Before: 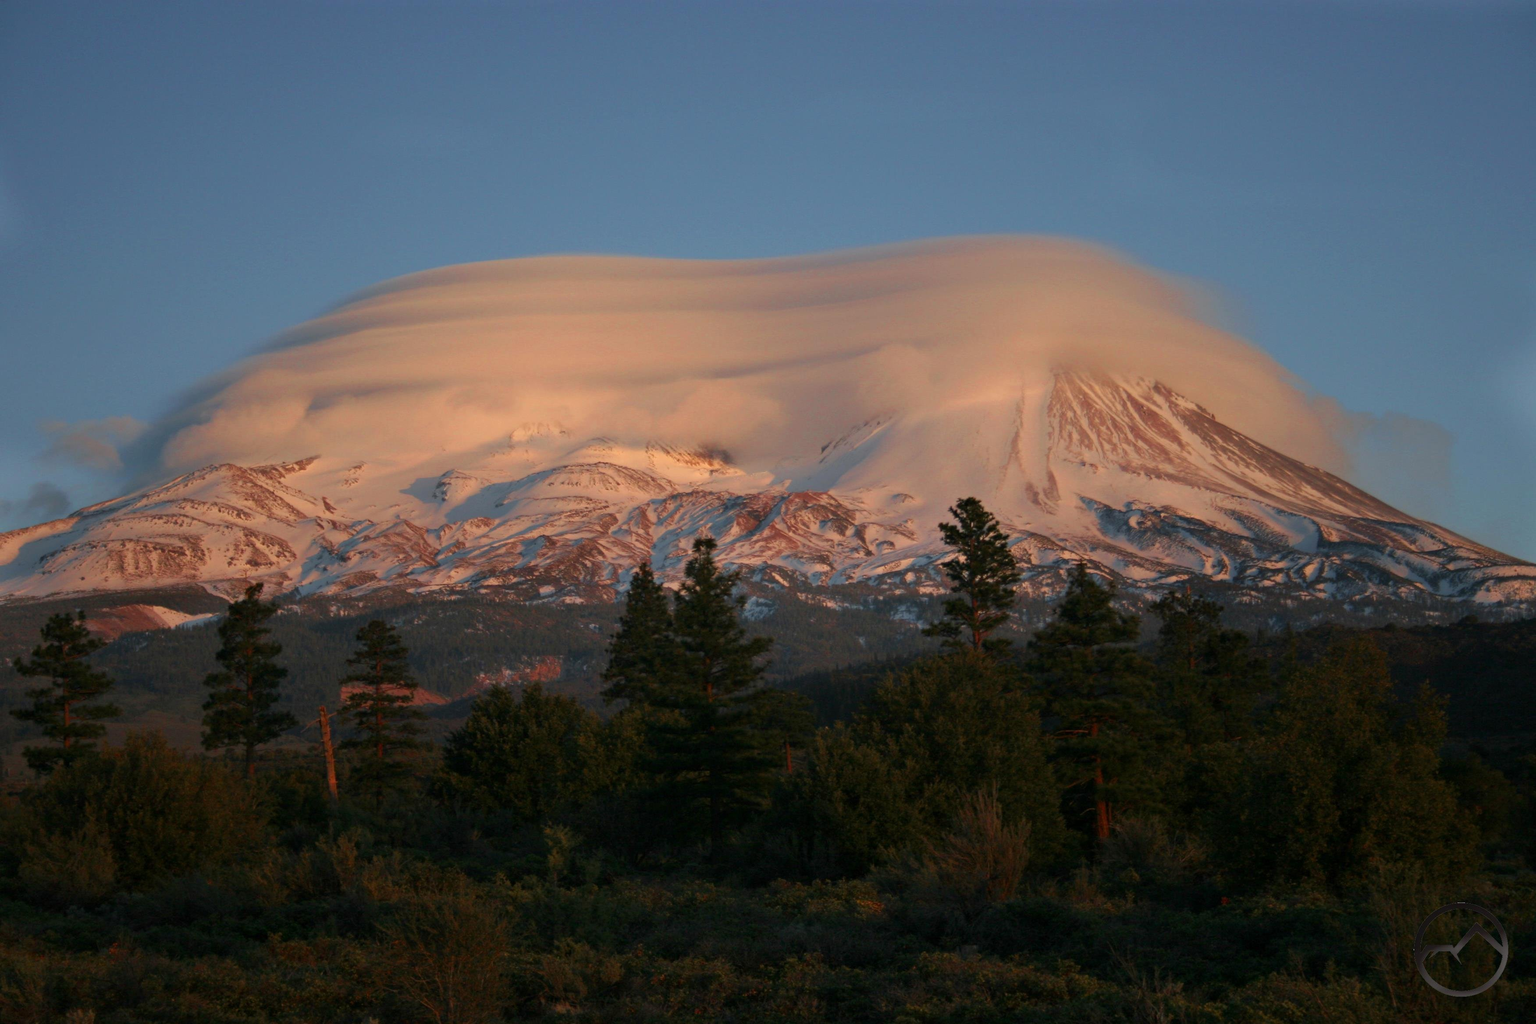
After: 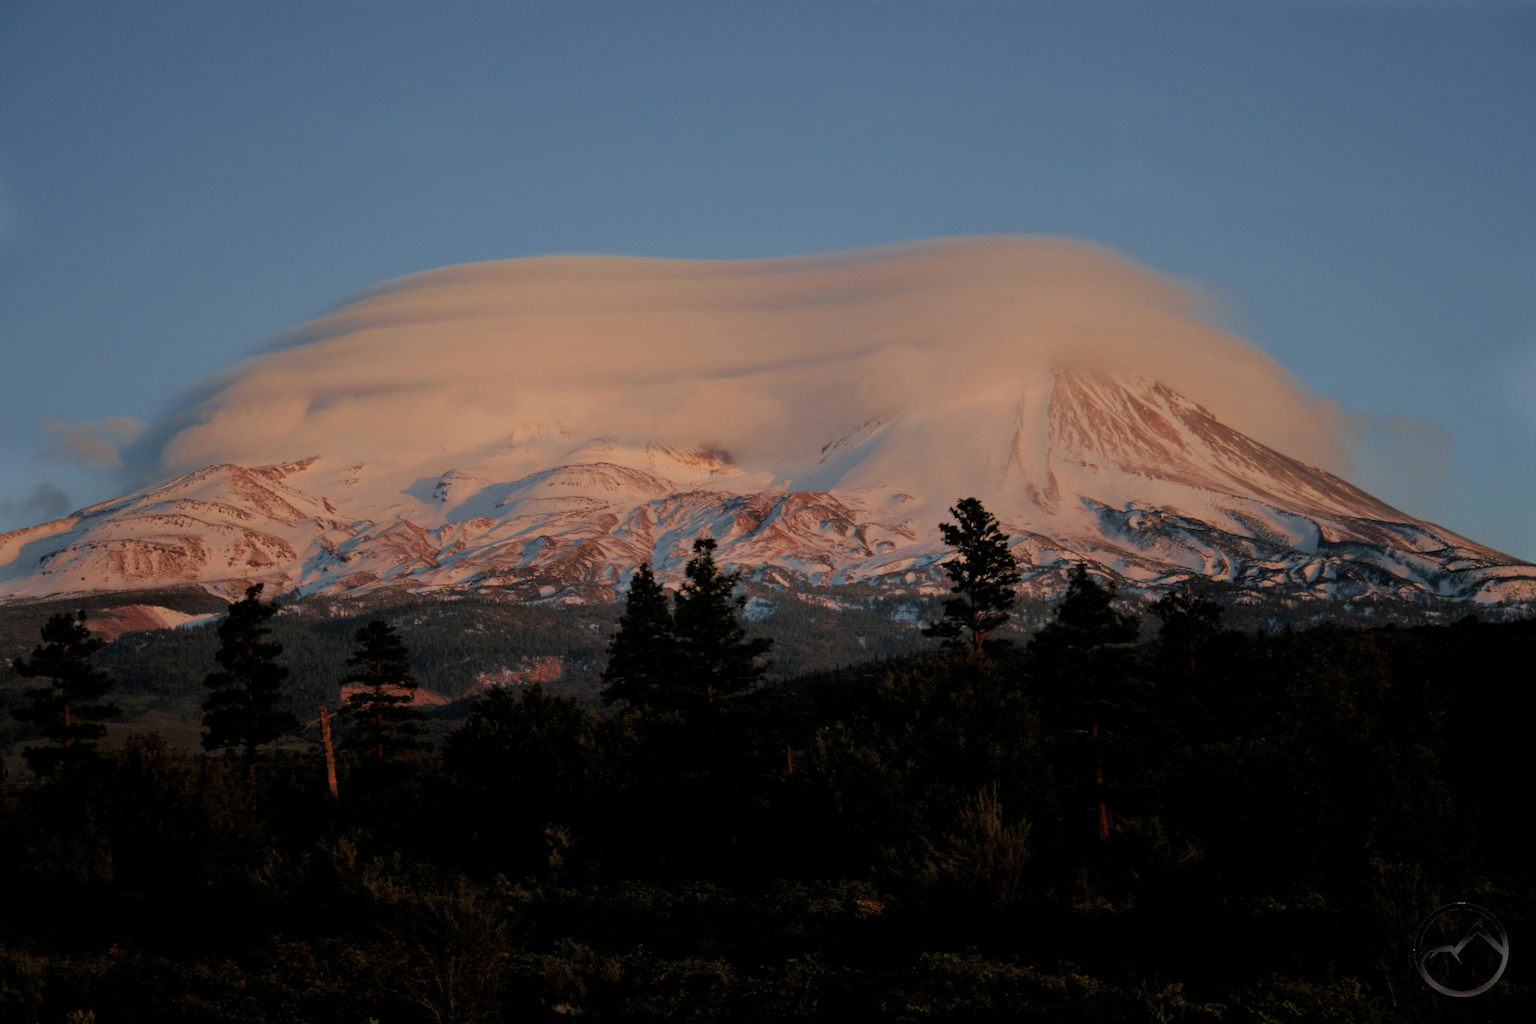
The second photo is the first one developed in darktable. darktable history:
filmic rgb: middle gray luminance 18.04%, black relative exposure -7.54 EV, white relative exposure 8.45 EV, target black luminance 0%, hardness 2.23, latitude 17.93%, contrast 0.876, highlights saturation mix 5.05%, shadows ↔ highlights balance 10.32%
